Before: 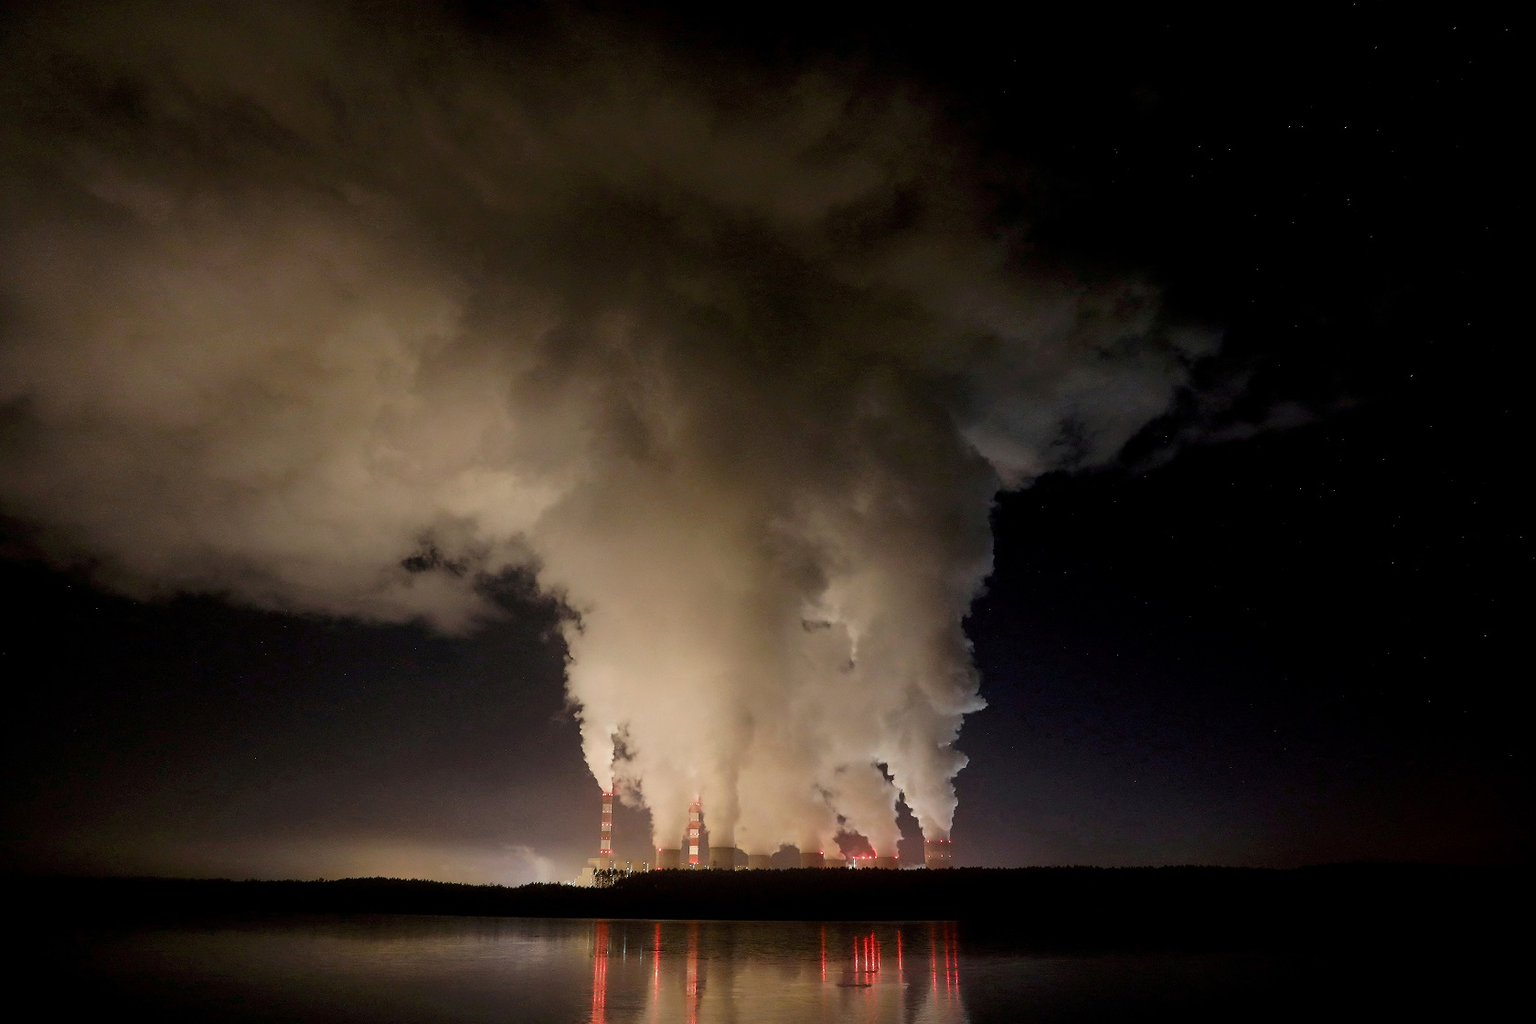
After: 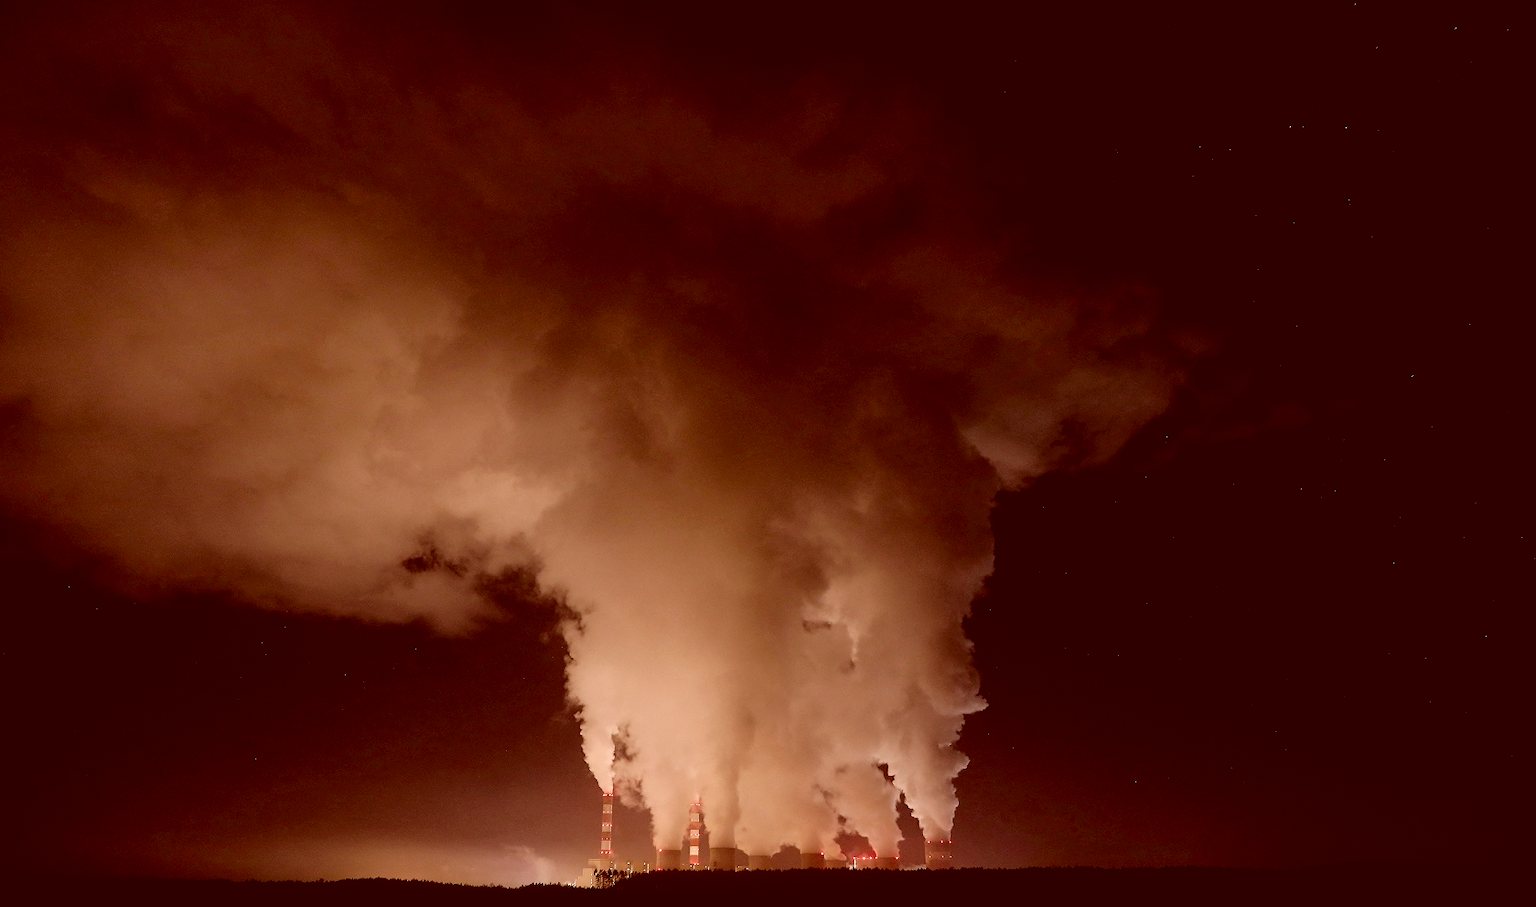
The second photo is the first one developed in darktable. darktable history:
color correction: highlights a* 9.13, highlights b* 8.56, shadows a* 39.77, shadows b* 39.97, saturation 0.765
crop and rotate: top 0%, bottom 11.428%
exposure: compensate exposure bias true, compensate highlight preservation false
